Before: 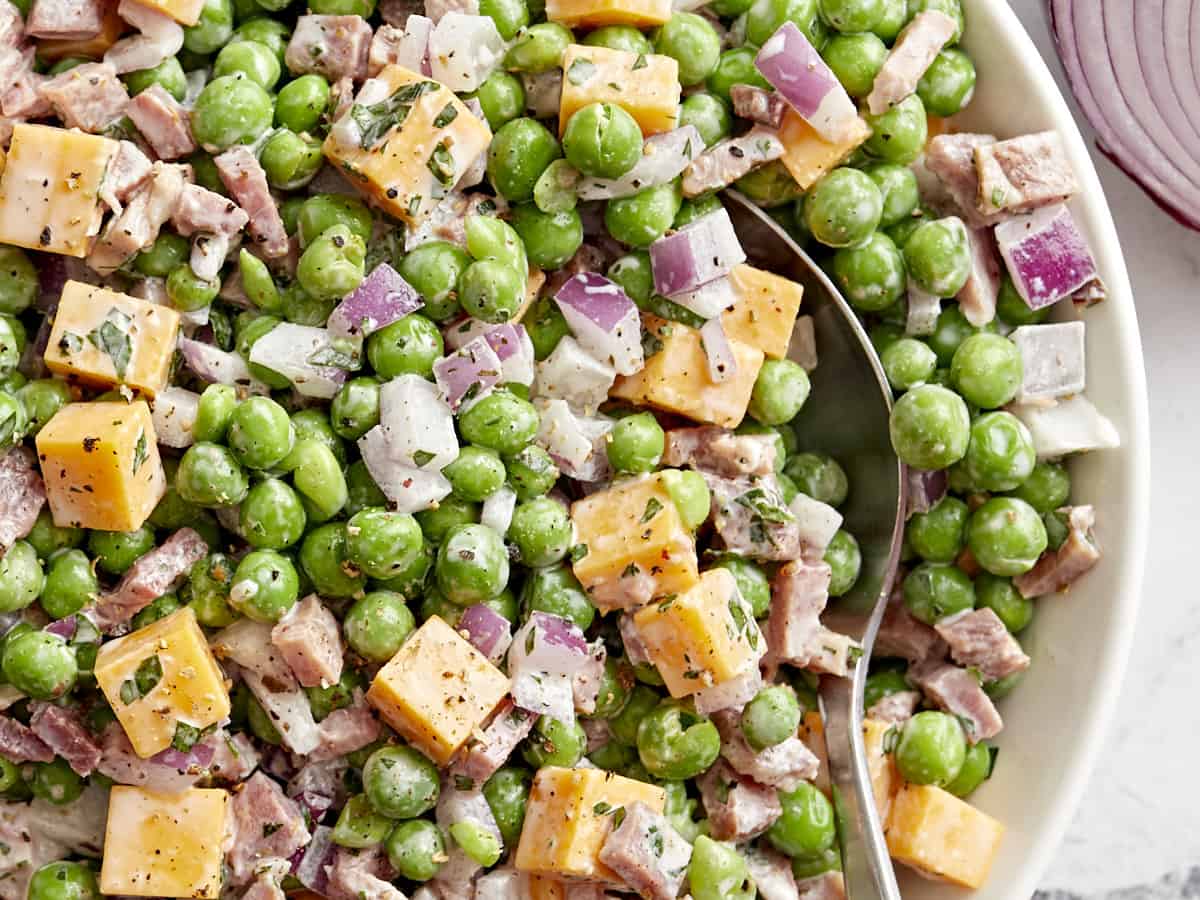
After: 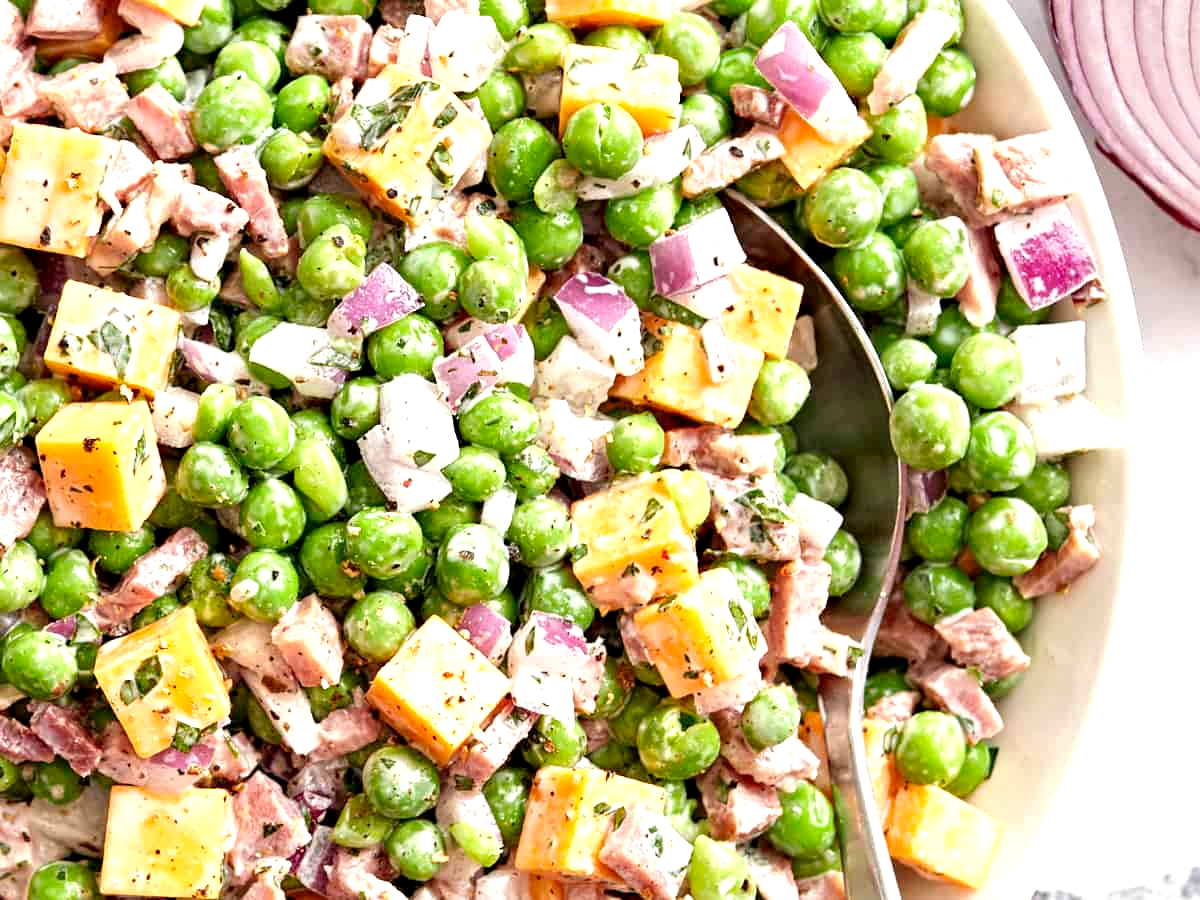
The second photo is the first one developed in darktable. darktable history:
local contrast: highlights 103%, shadows 99%, detail 120%, midtone range 0.2
exposure: black level correction 0, exposure 0.693 EV, compensate exposure bias true, compensate highlight preservation false
